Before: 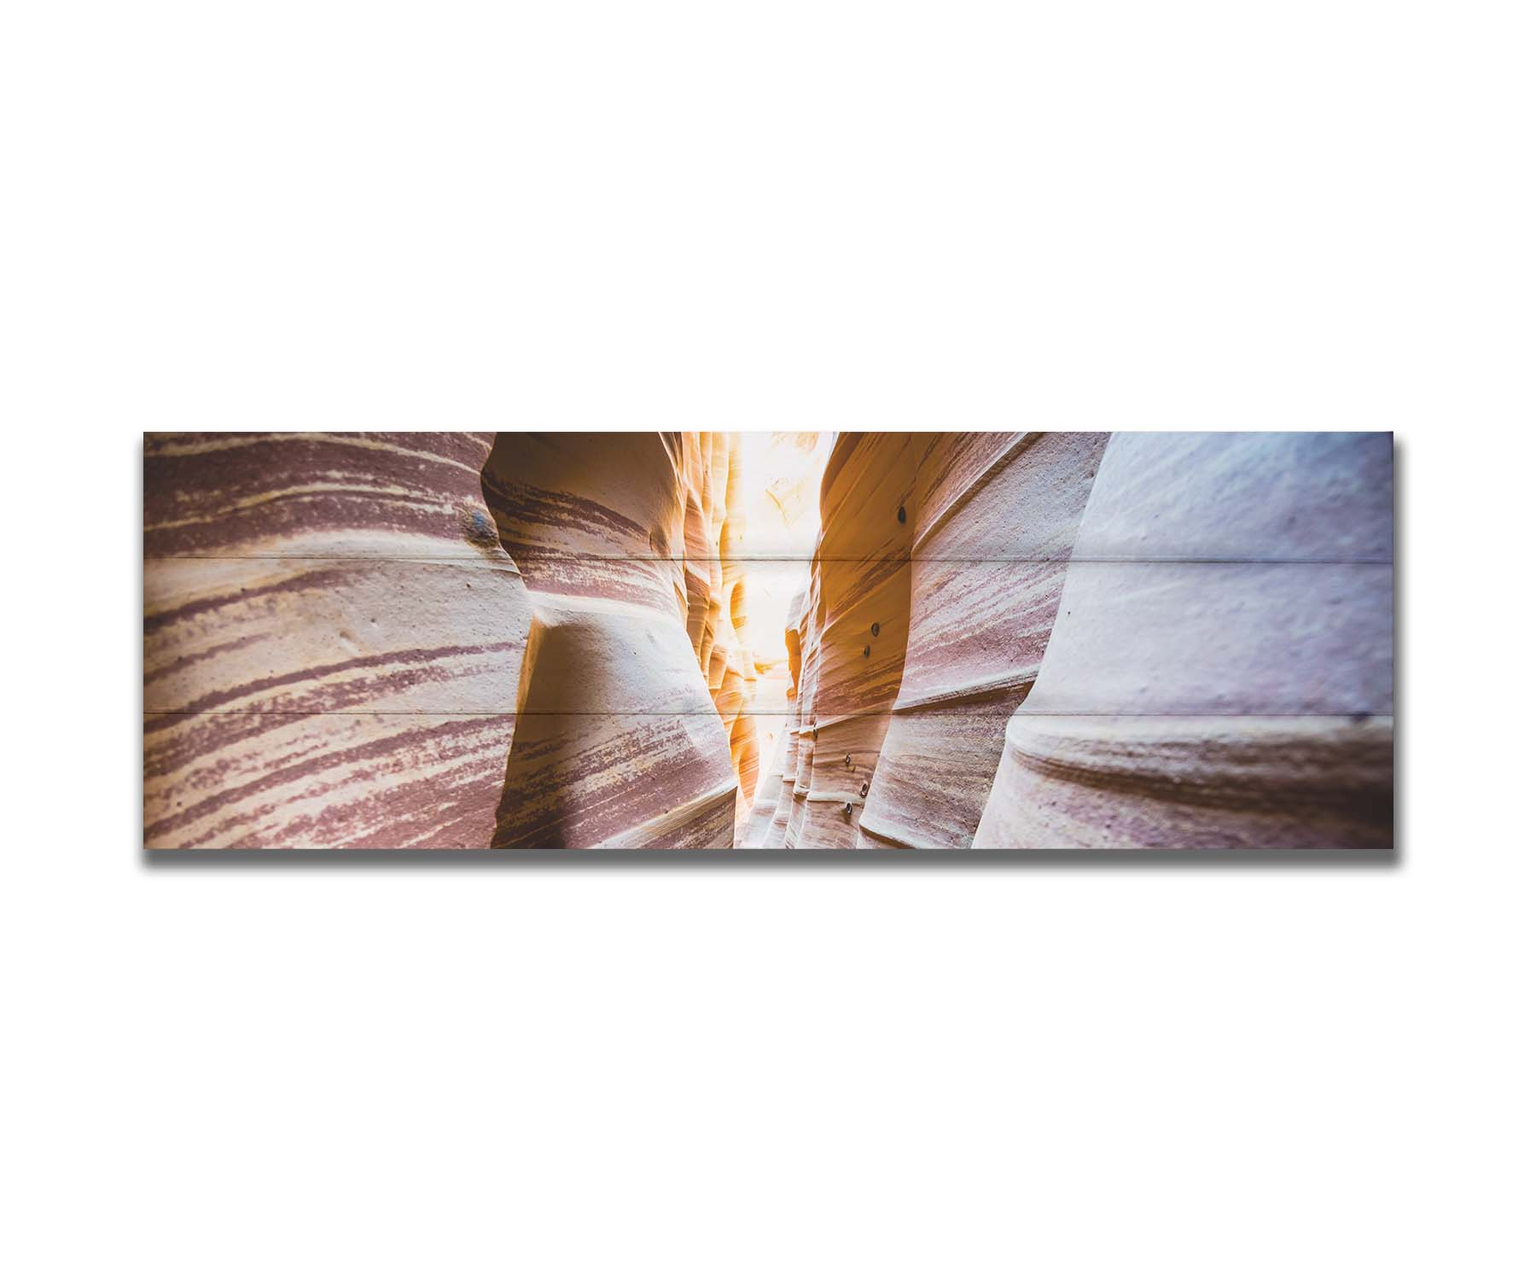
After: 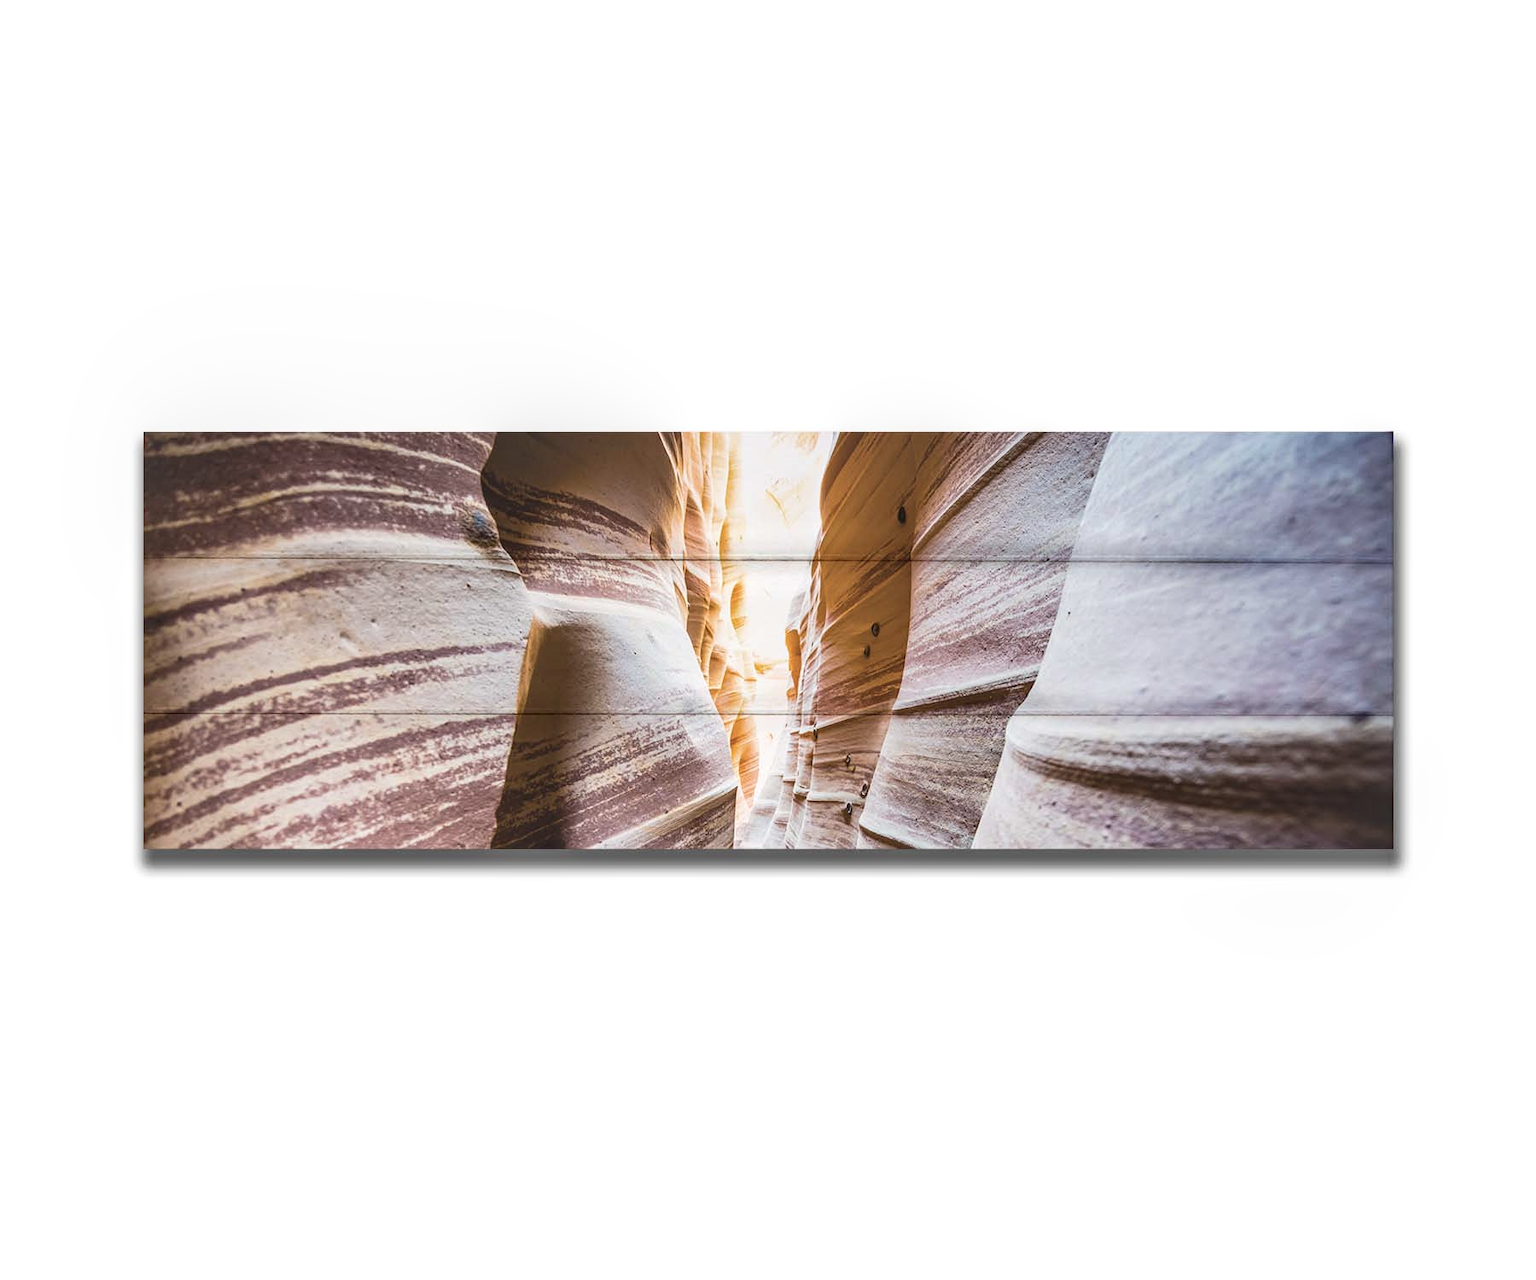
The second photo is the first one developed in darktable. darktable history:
contrast brightness saturation: contrast 0.11, saturation -0.17
local contrast: on, module defaults
